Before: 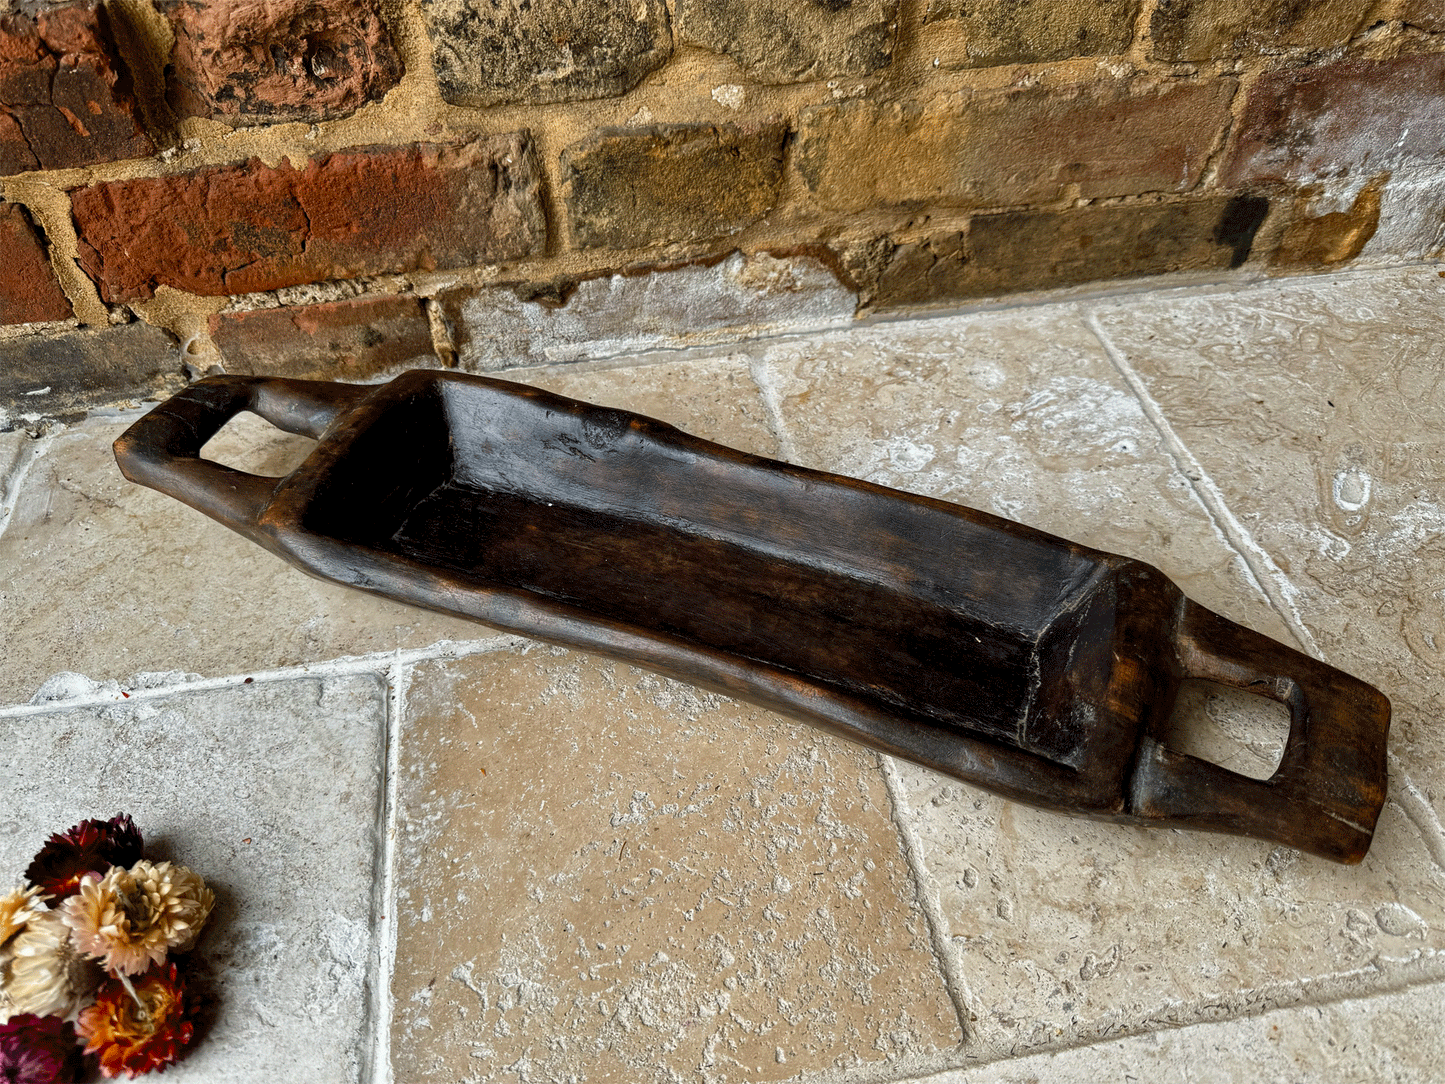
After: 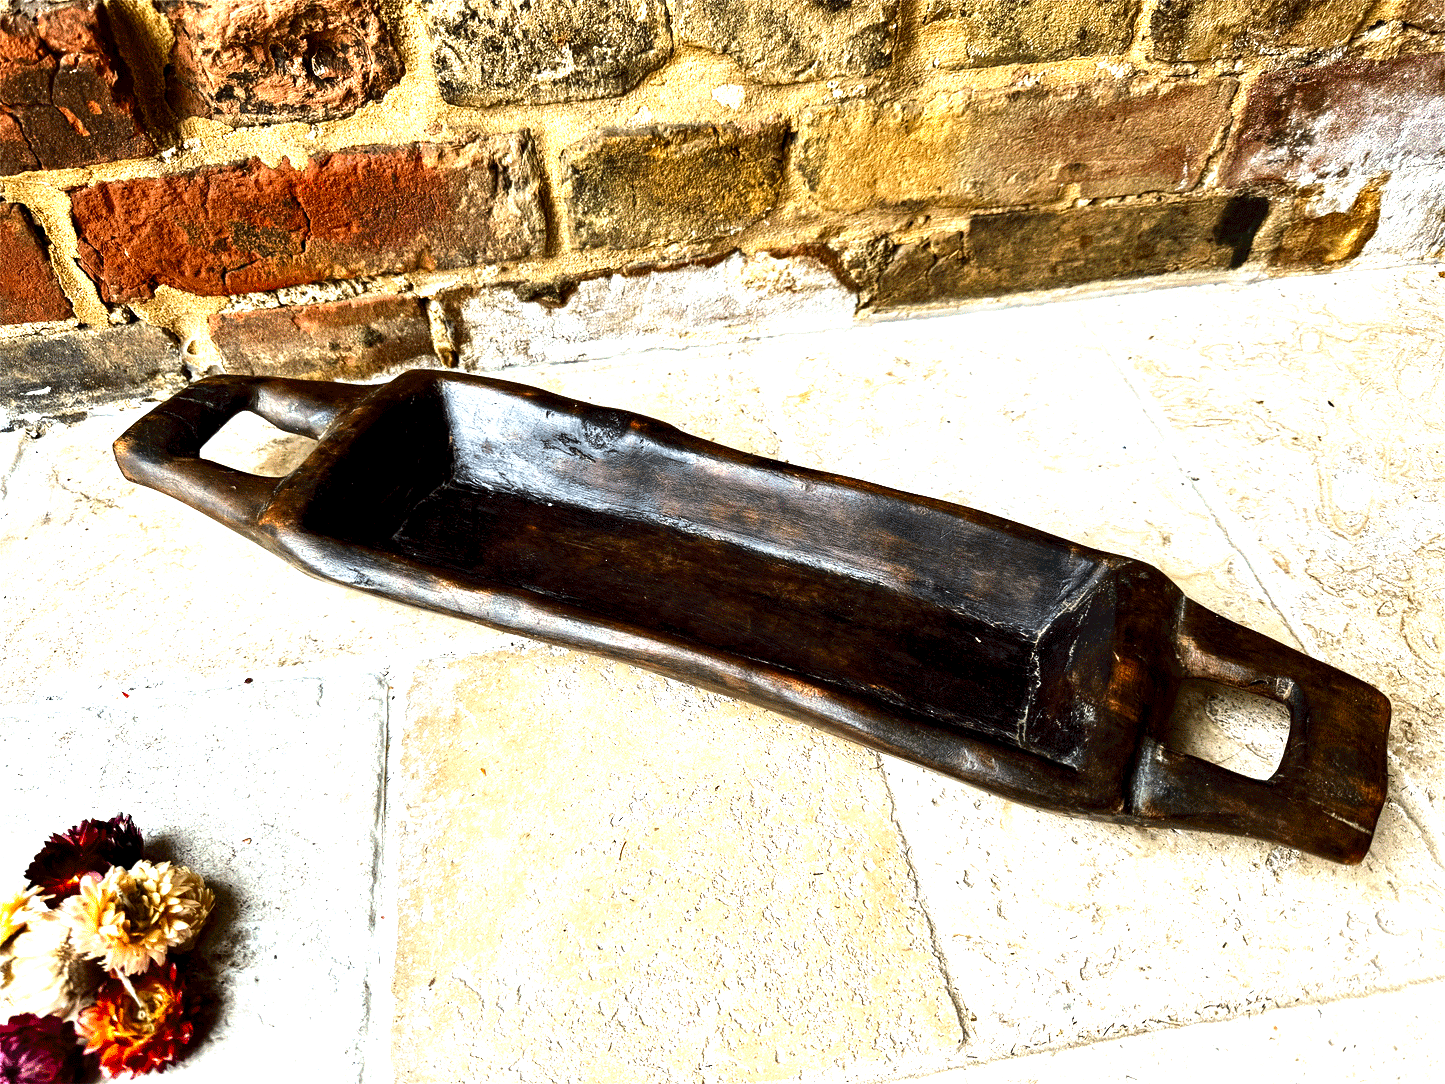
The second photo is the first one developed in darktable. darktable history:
contrast brightness saturation: contrast 0.067, brightness -0.137, saturation 0.117
tone equalizer: -8 EV -0.77 EV, -7 EV -0.684 EV, -6 EV -0.576 EV, -5 EV -0.373 EV, -3 EV 0.376 EV, -2 EV 0.6 EV, -1 EV 0.699 EV, +0 EV 0.729 EV, edges refinement/feathering 500, mask exposure compensation -1.57 EV, preserve details no
exposure: black level correction 0, exposure 1.2 EV, compensate exposure bias true, compensate highlight preservation false
